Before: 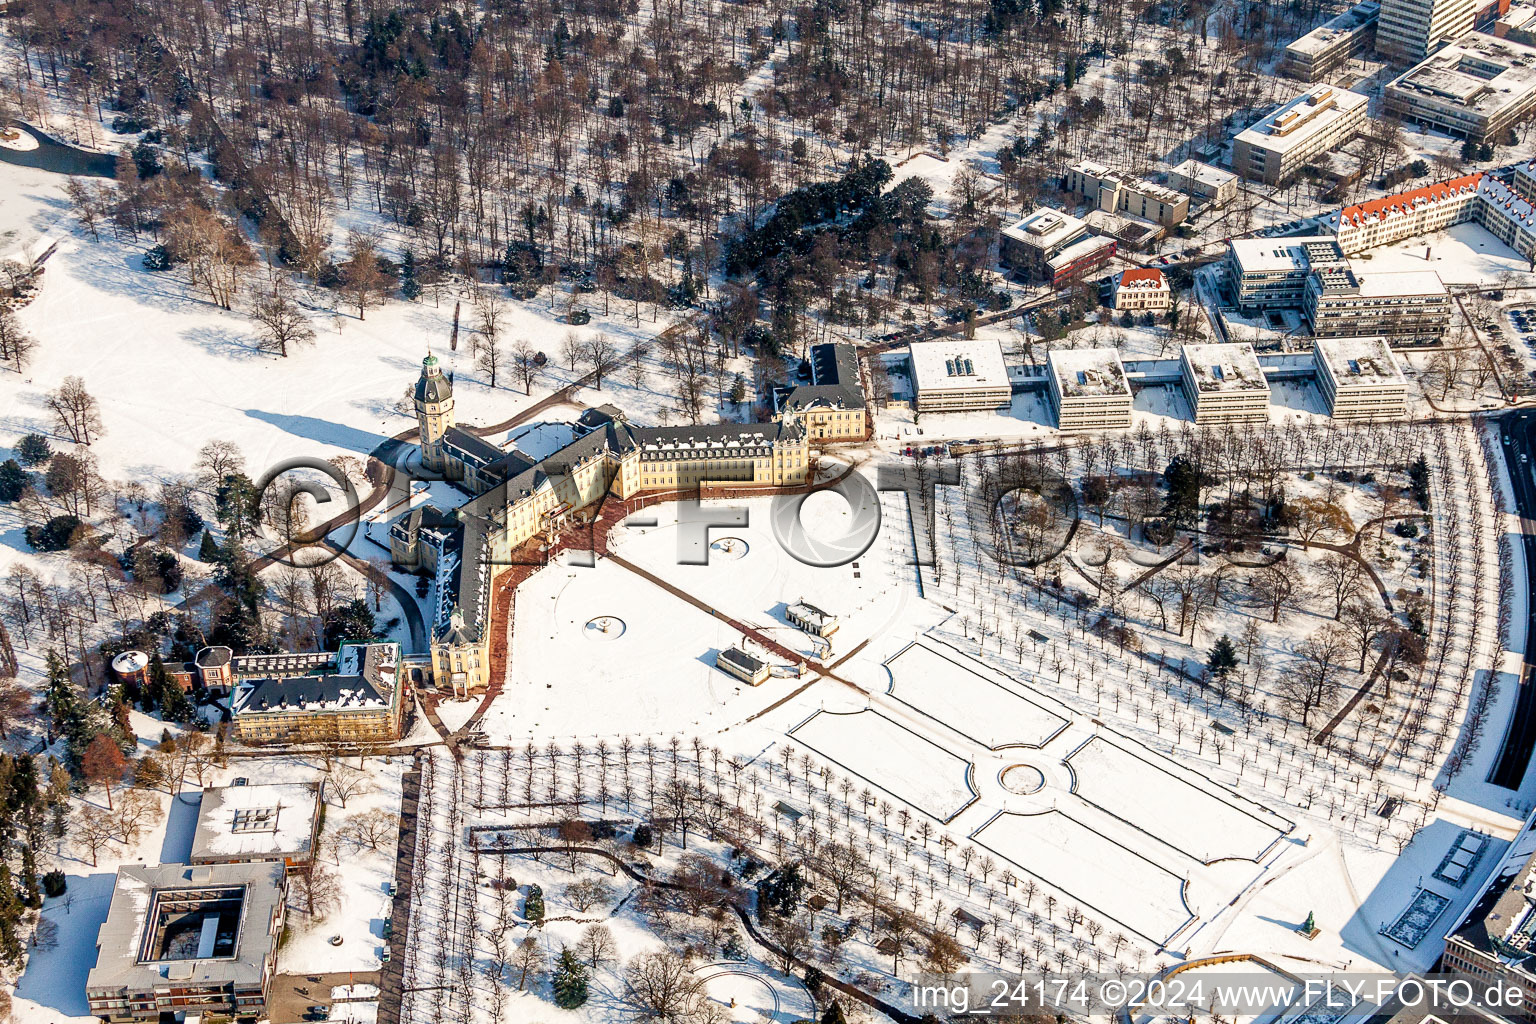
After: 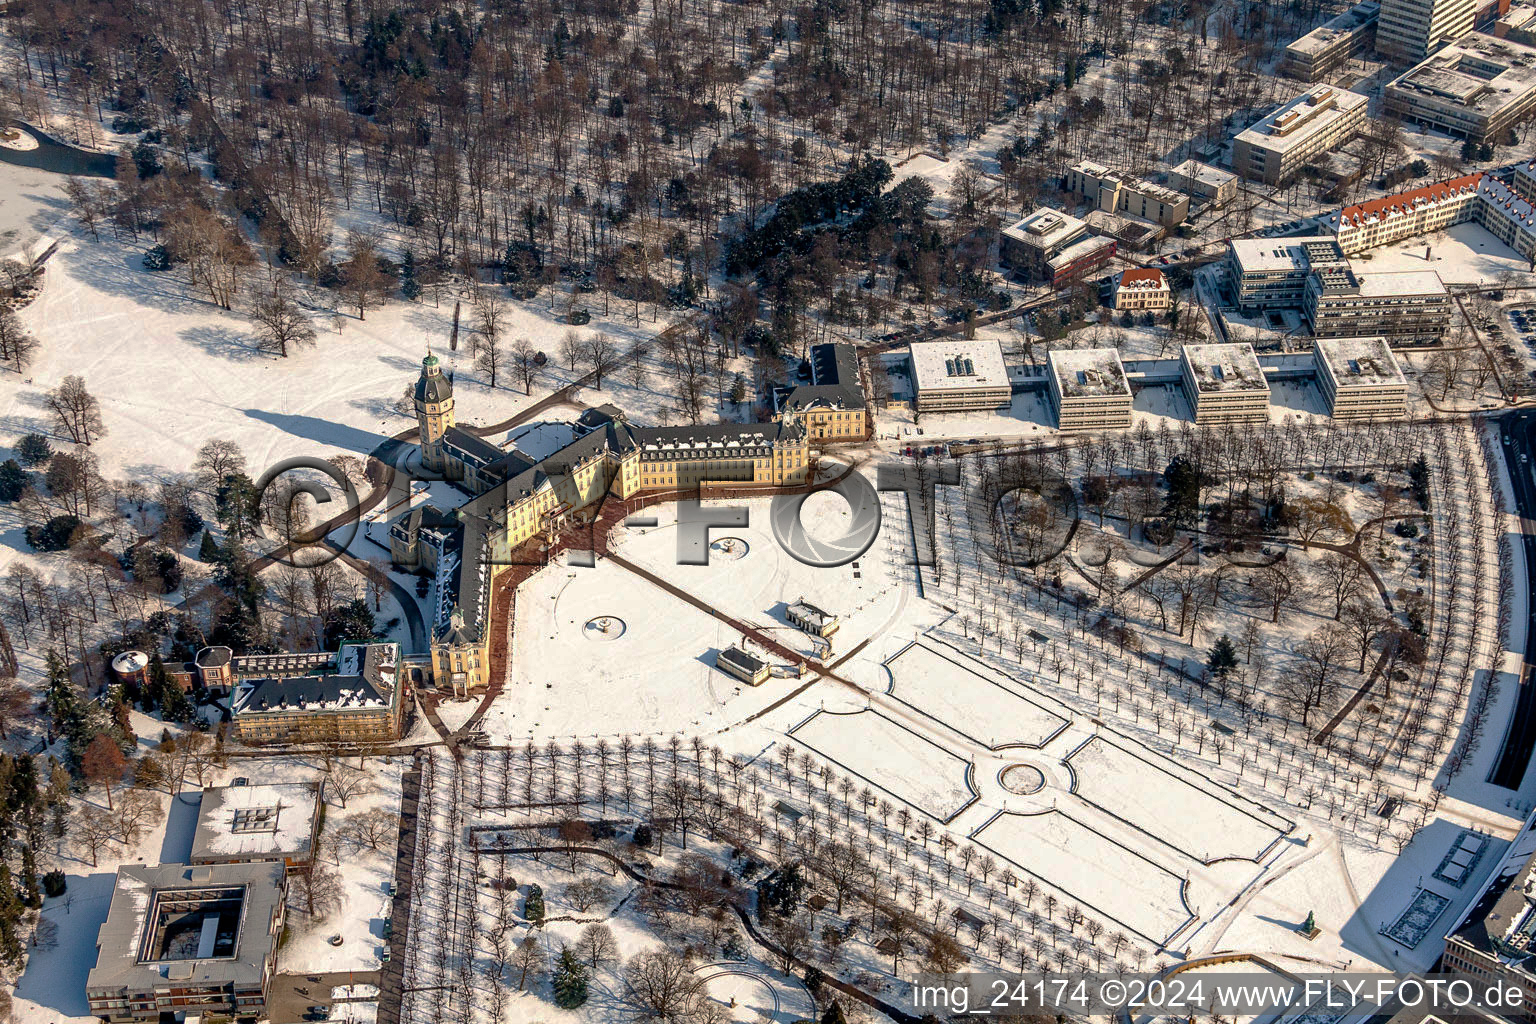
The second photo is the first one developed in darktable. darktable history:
base curve: curves: ch0 [(0, 0) (0.841, 0.609) (1, 1)], preserve colors none
